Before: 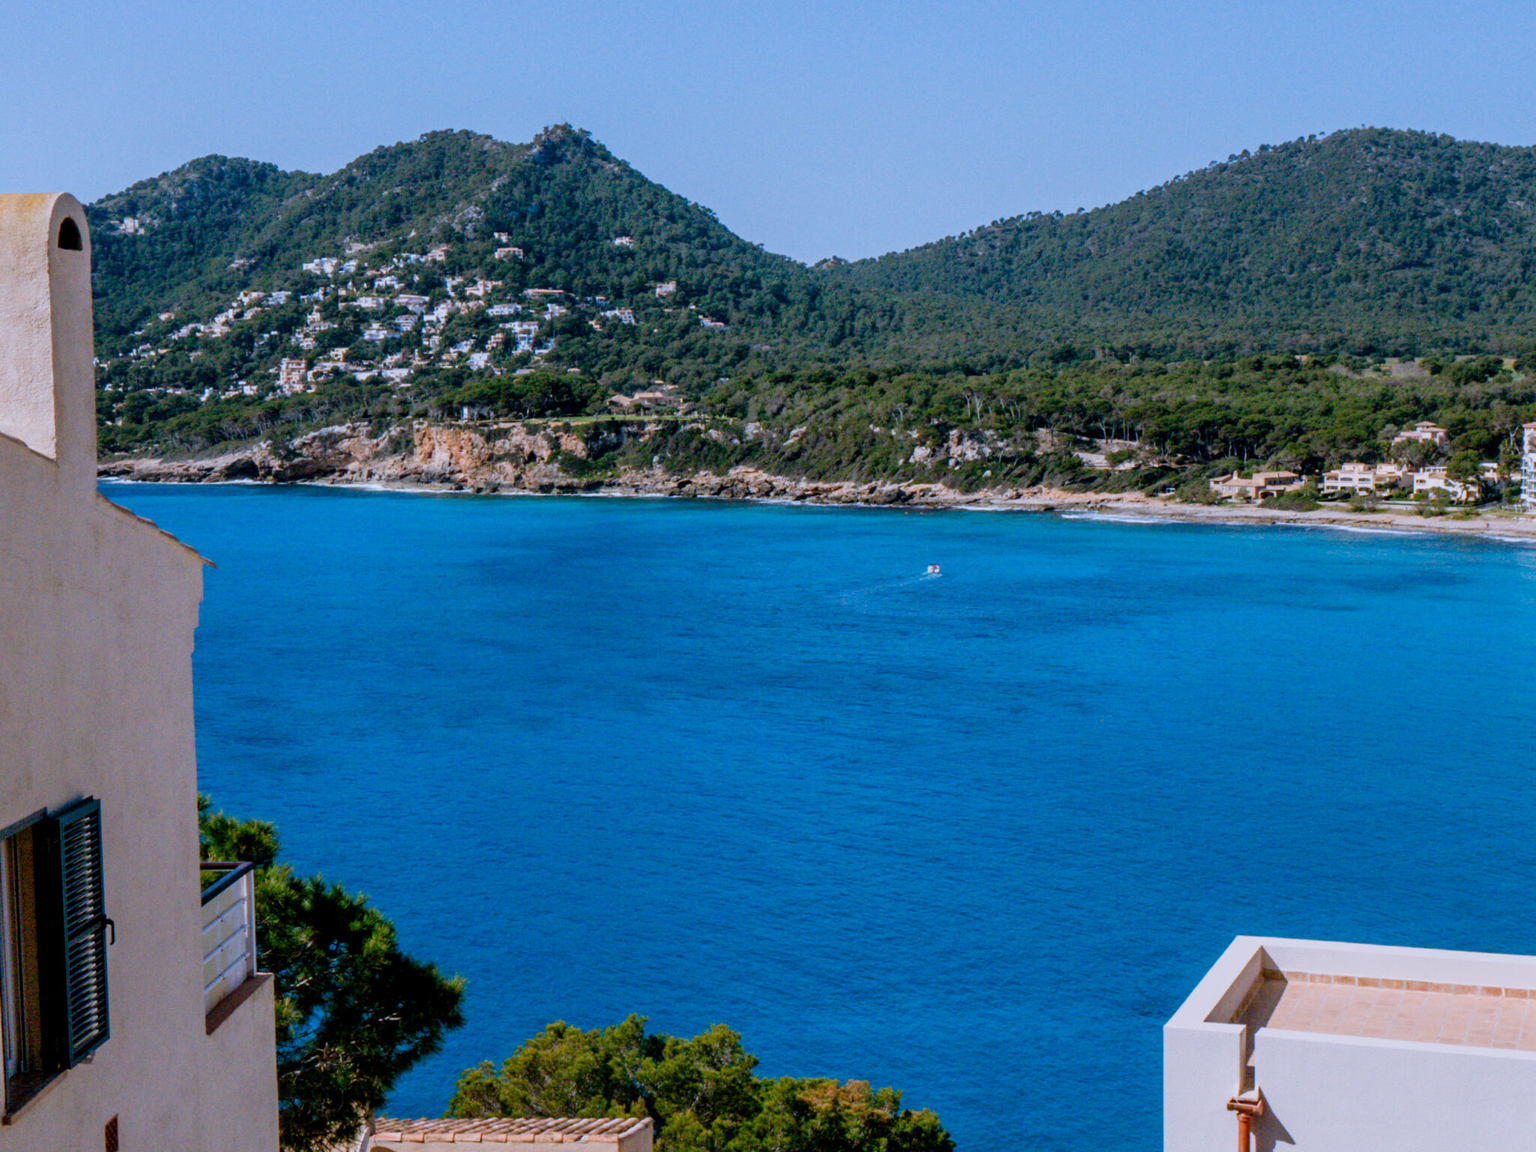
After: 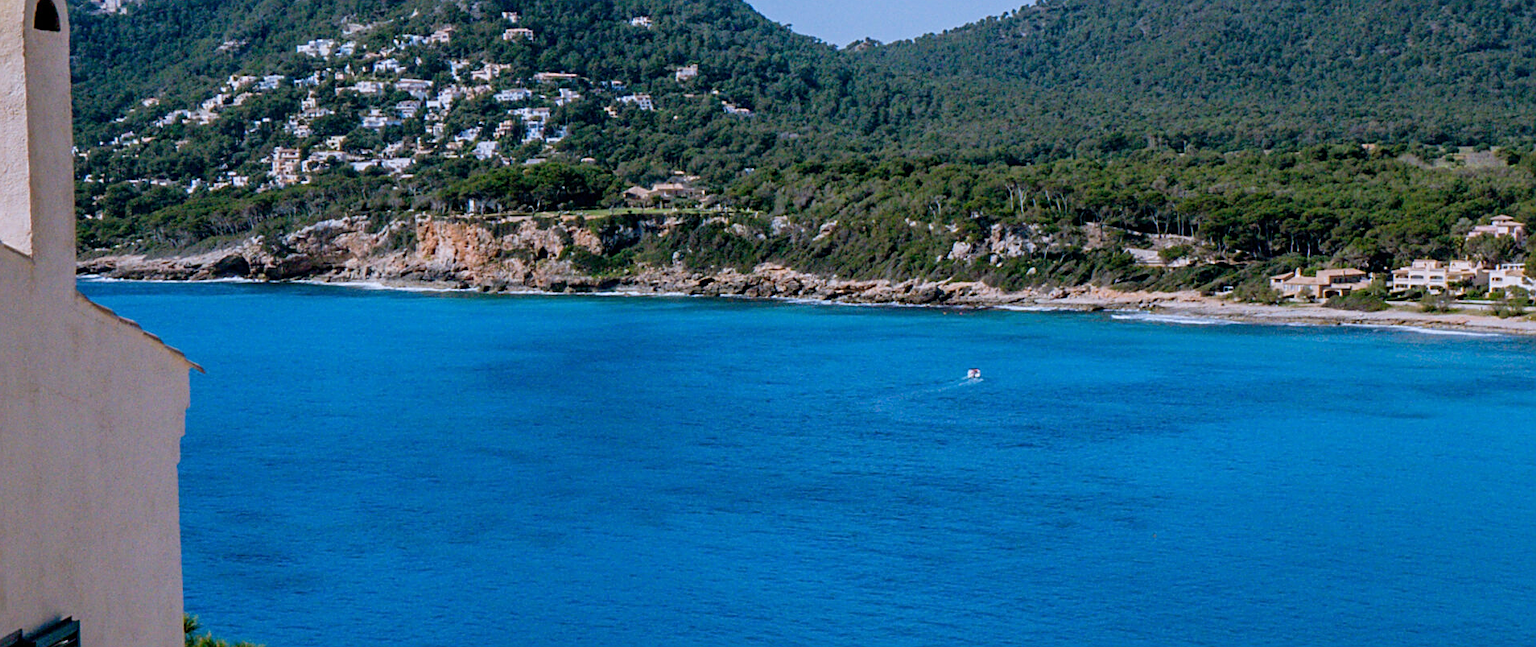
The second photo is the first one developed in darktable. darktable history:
sharpen: on, module defaults
crop: left 1.744%, top 19.225%, right 5.069%, bottom 28.357%
